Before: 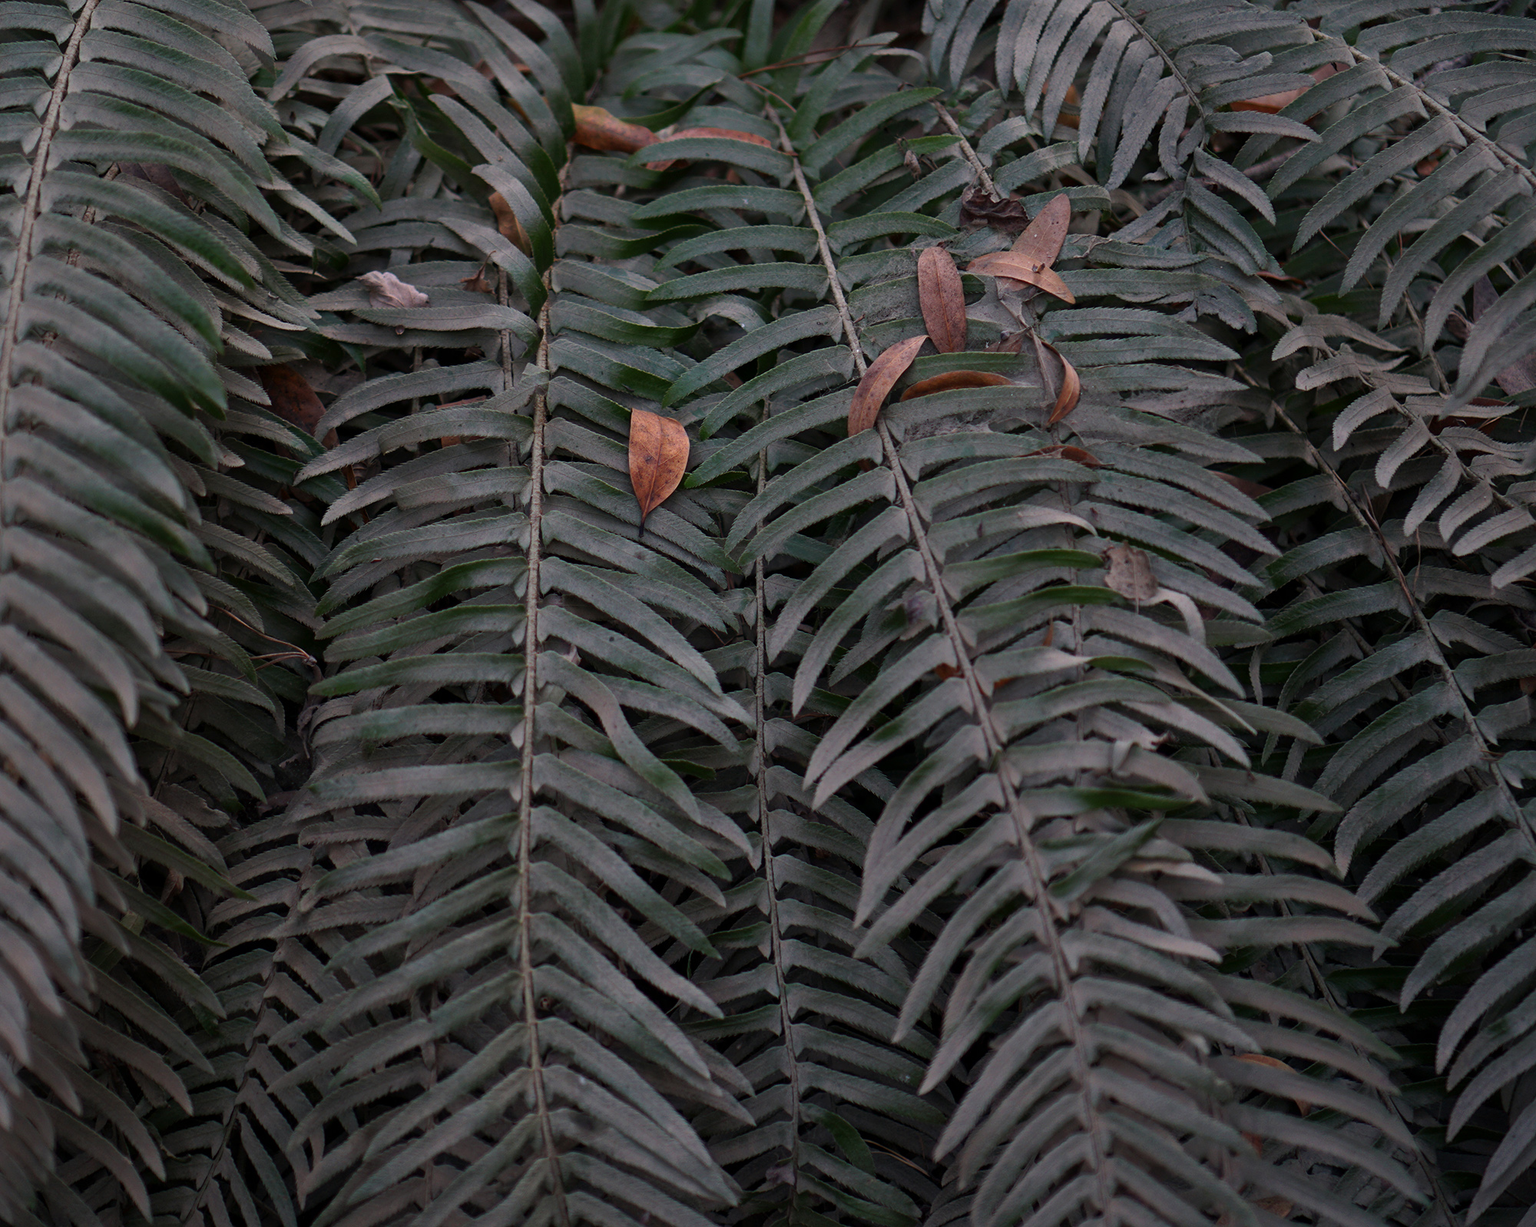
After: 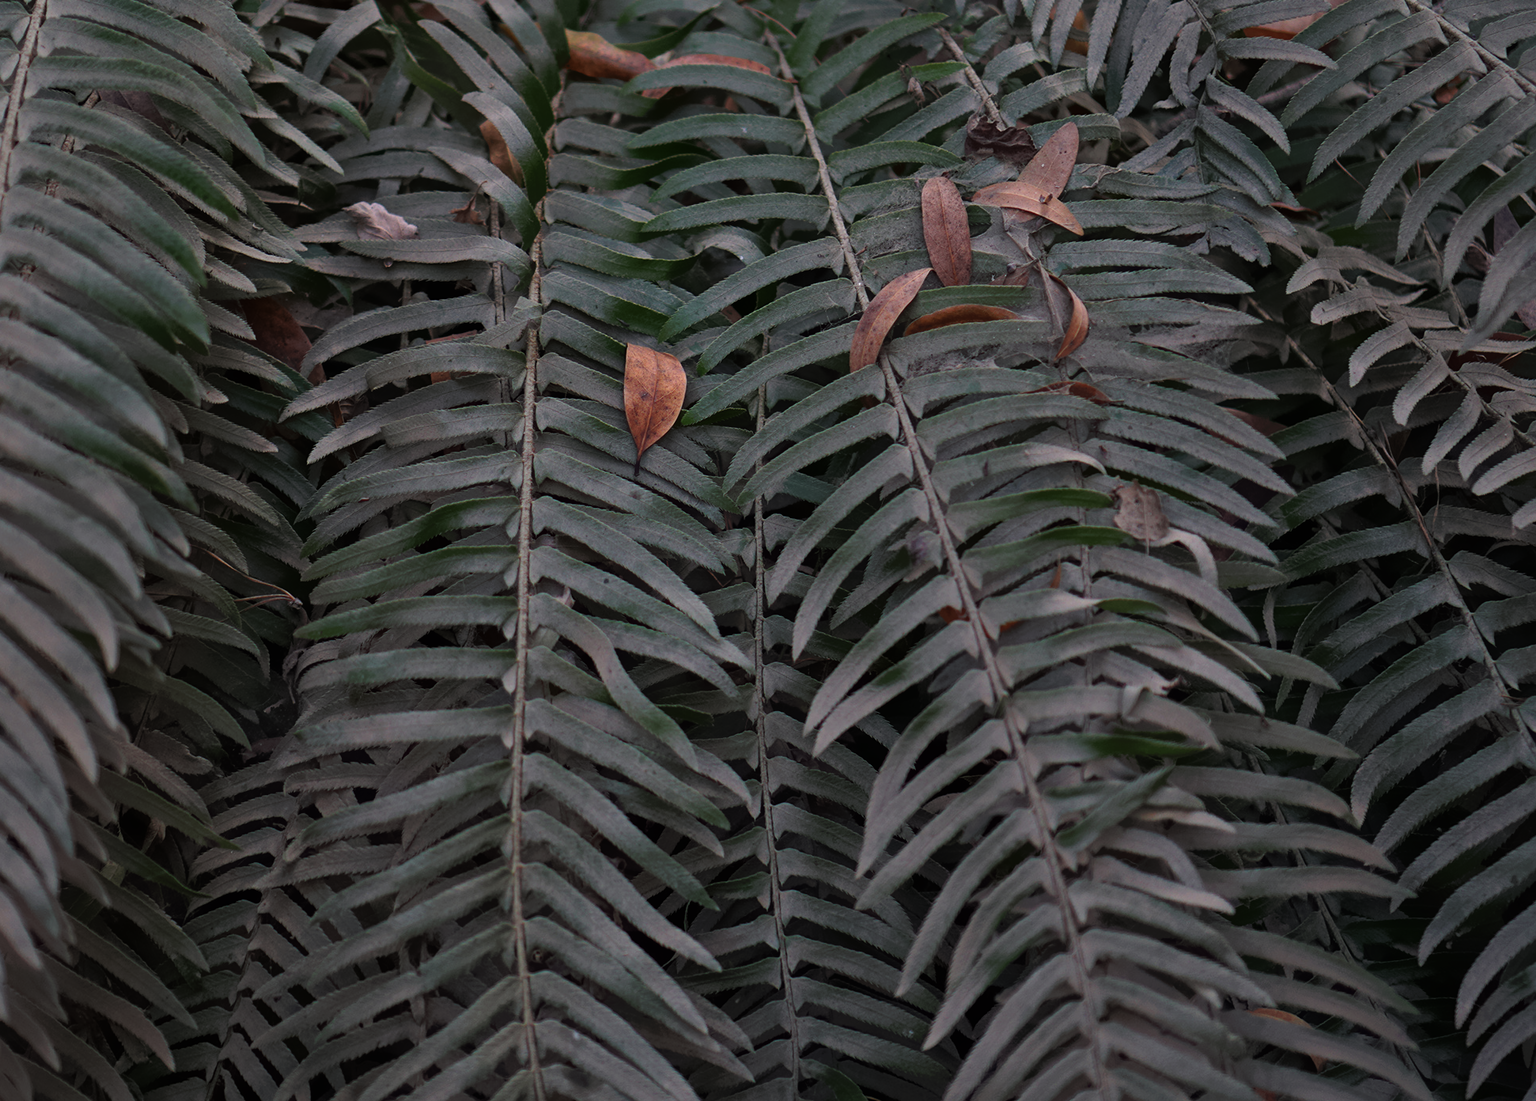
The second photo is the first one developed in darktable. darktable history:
color balance rgb: perceptual saturation grading › global saturation -3%
crop: left 1.507%, top 6.147%, right 1.379%, bottom 6.637%
surface blur: radius 16.53, green 0.002
